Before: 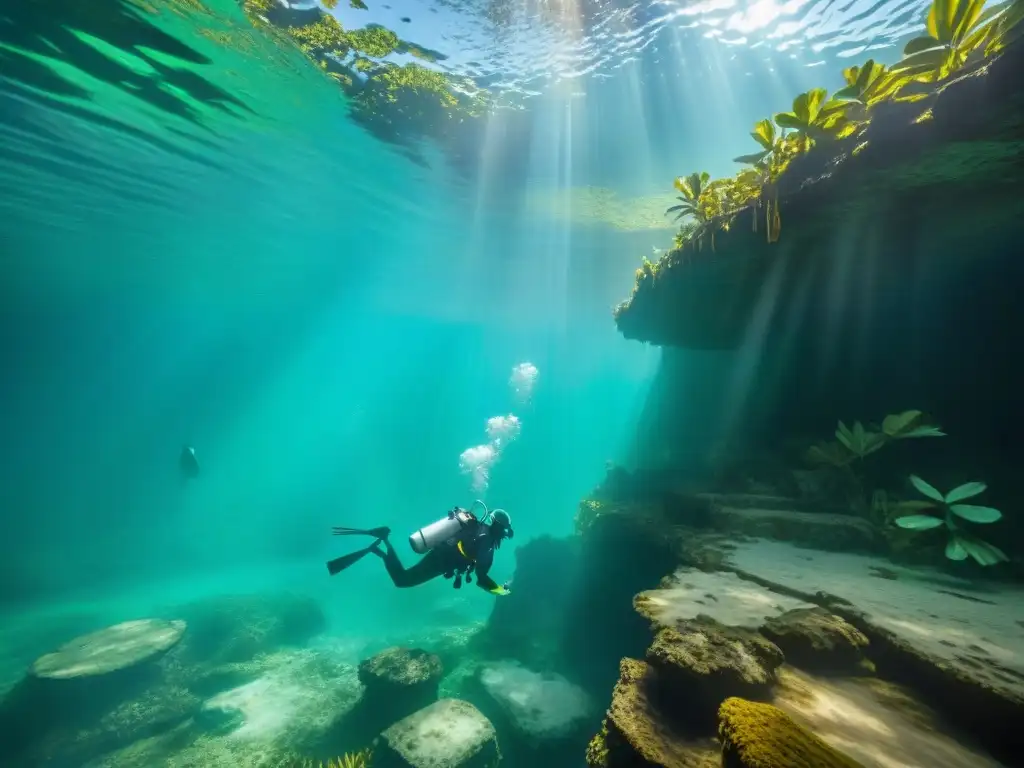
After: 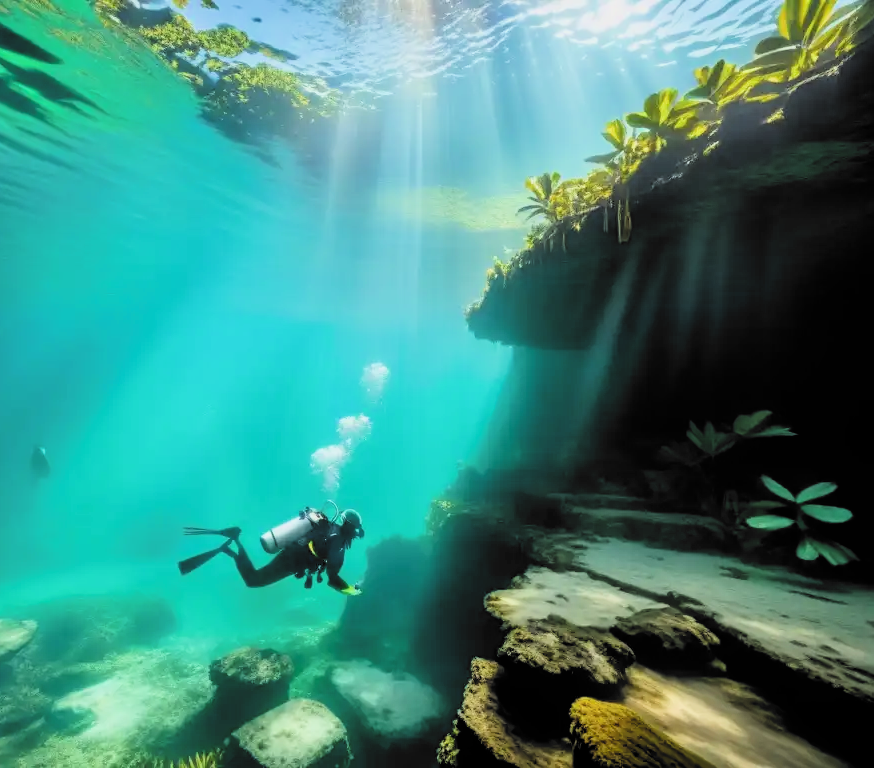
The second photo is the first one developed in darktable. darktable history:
filmic rgb: black relative exposure -5.03 EV, white relative exposure 3.97 EV, hardness 2.88, contrast 1.299, highlights saturation mix -29.61%, color science v6 (2022)
crop and rotate: left 14.552%
tone equalizer: -8 EV -0.422 EV, -7 EV -0.382 EV, -6 EV -0.314 EV, -5 EV -0.26 EV, -3 EV 0.254 EV, -2 EV 0.322 EV, -1 EV 0.391 EV, +0 EV 0.395 EV
